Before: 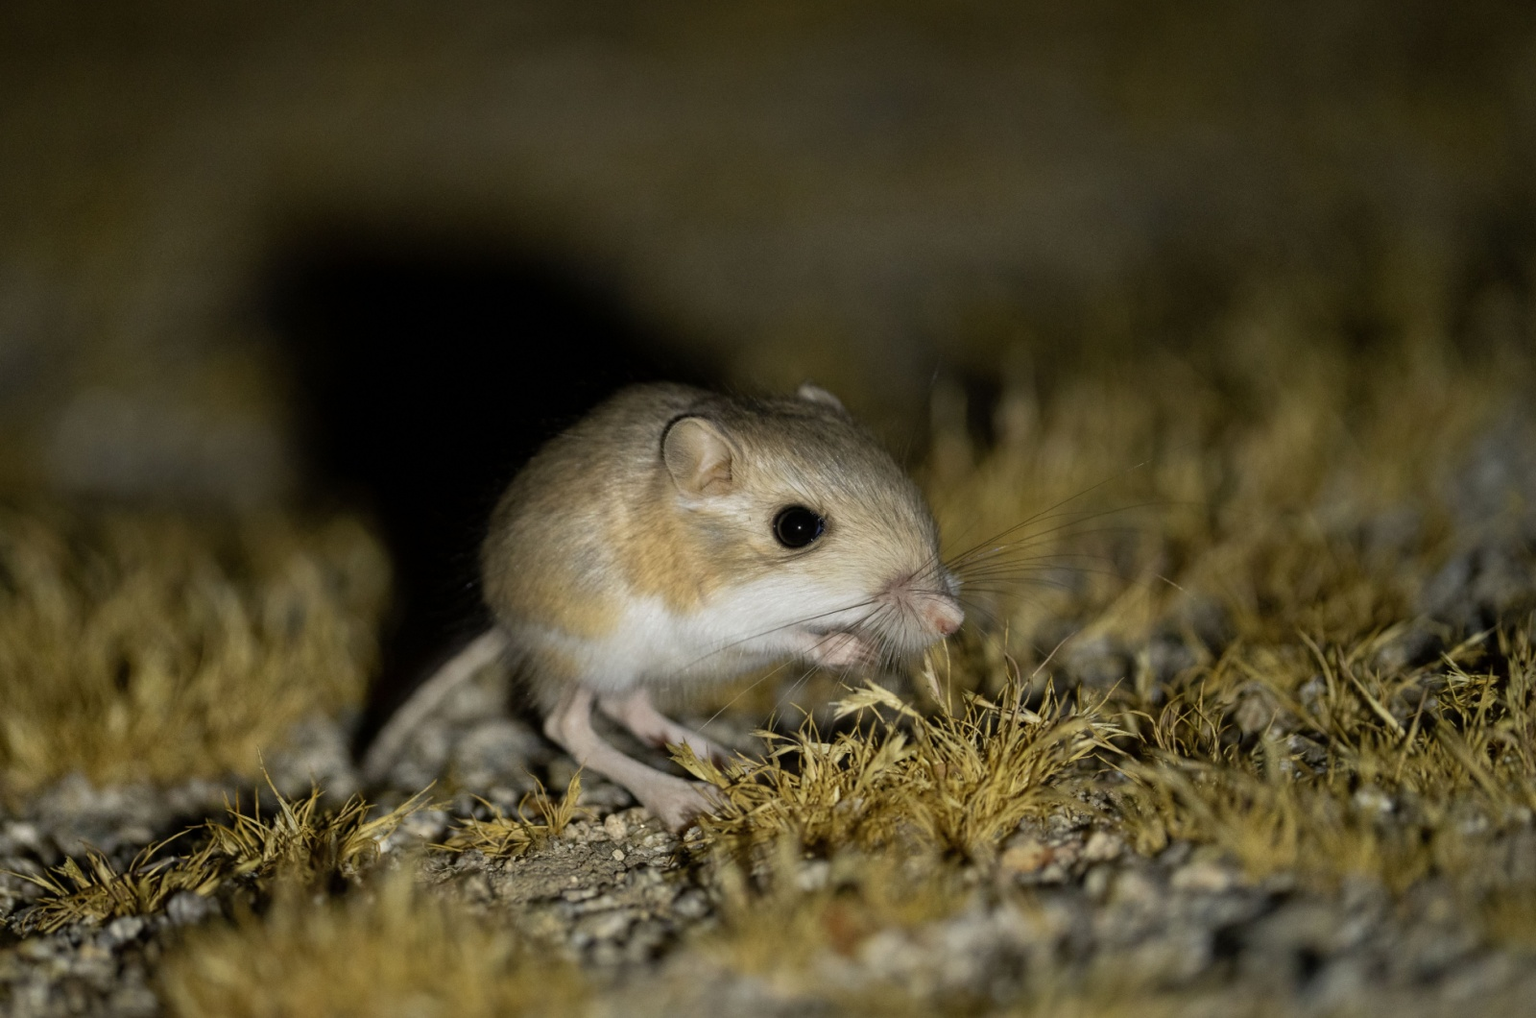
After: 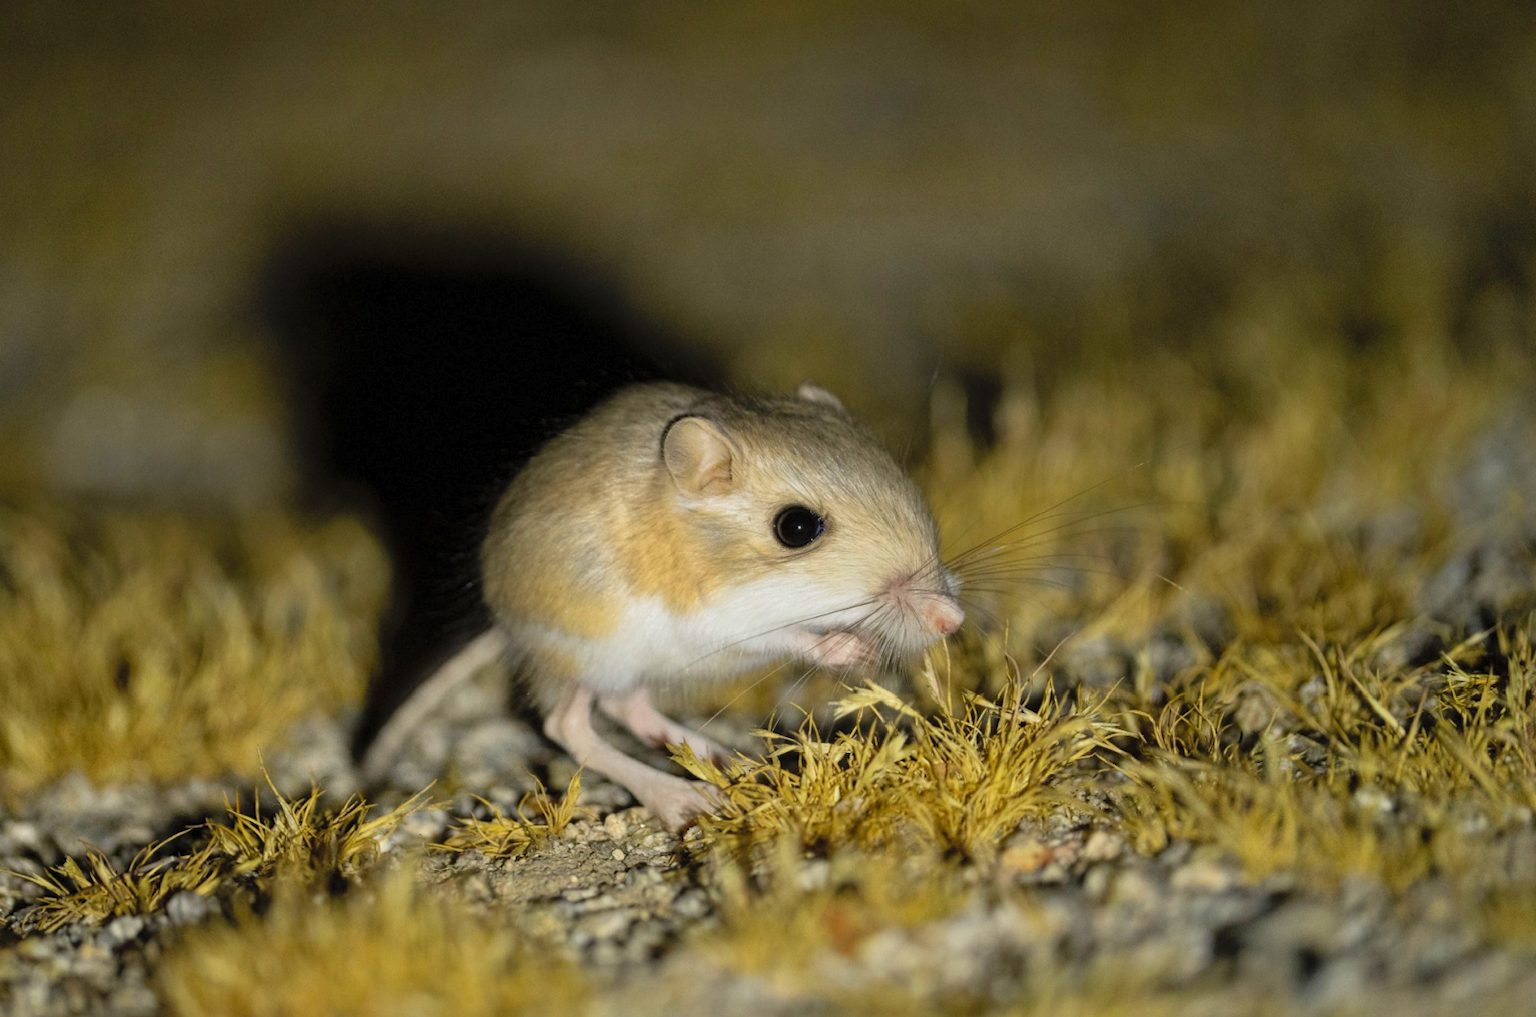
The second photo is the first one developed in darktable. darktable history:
contrast brightness saturation: contrast 0.069, brightness 0.18, saturation 0.409
